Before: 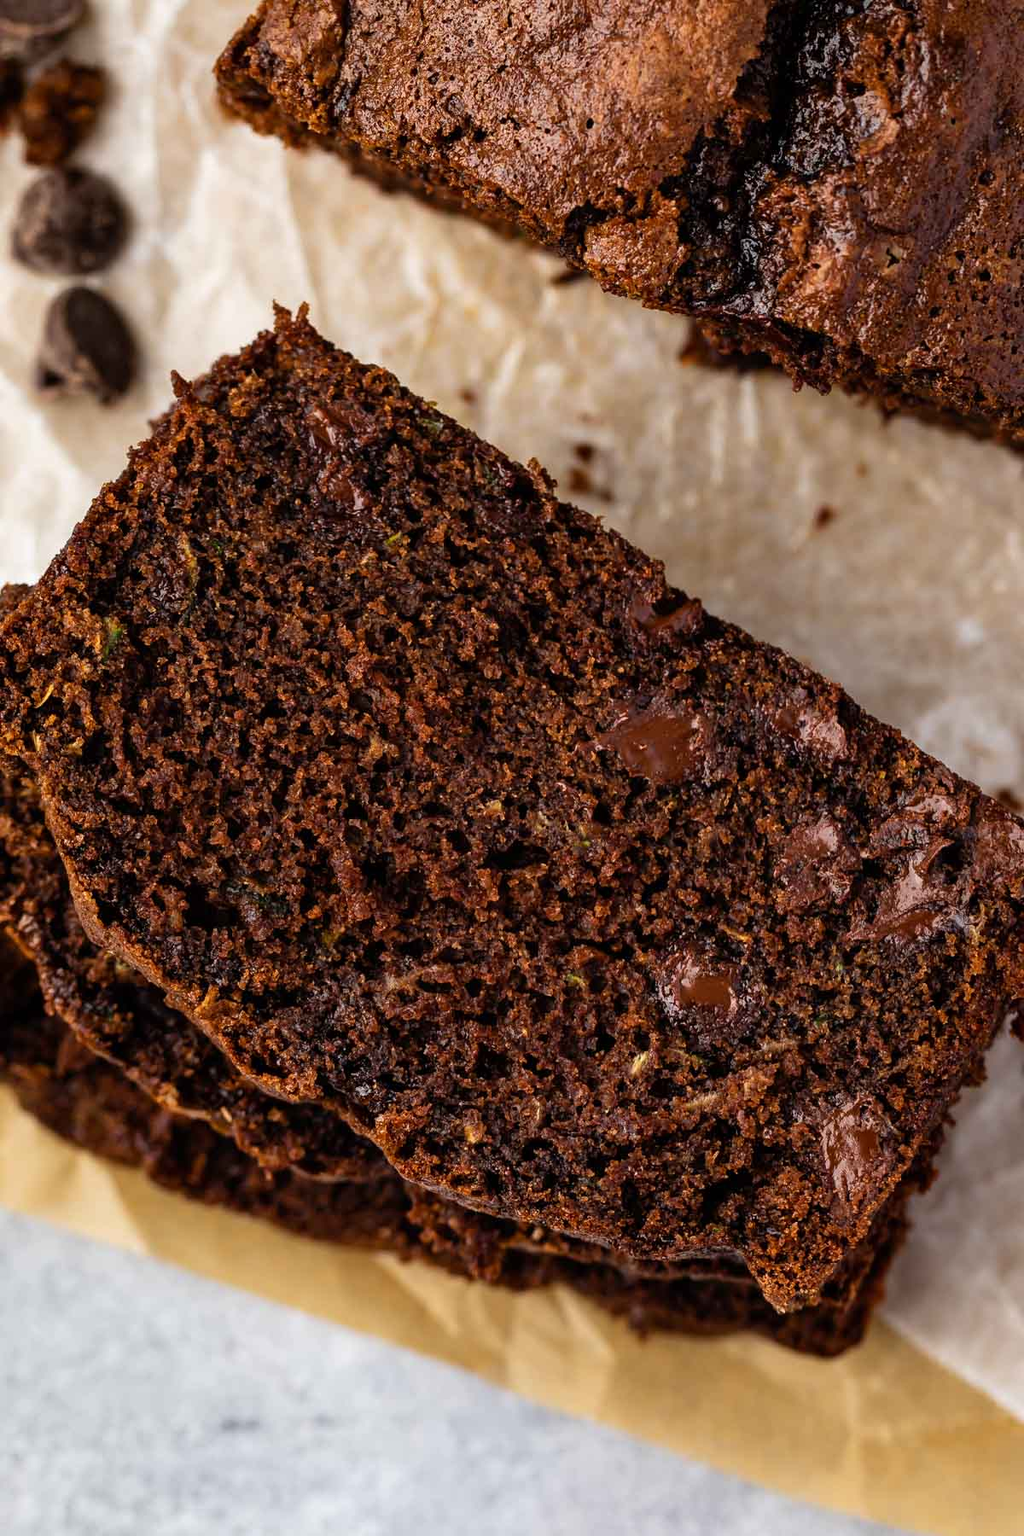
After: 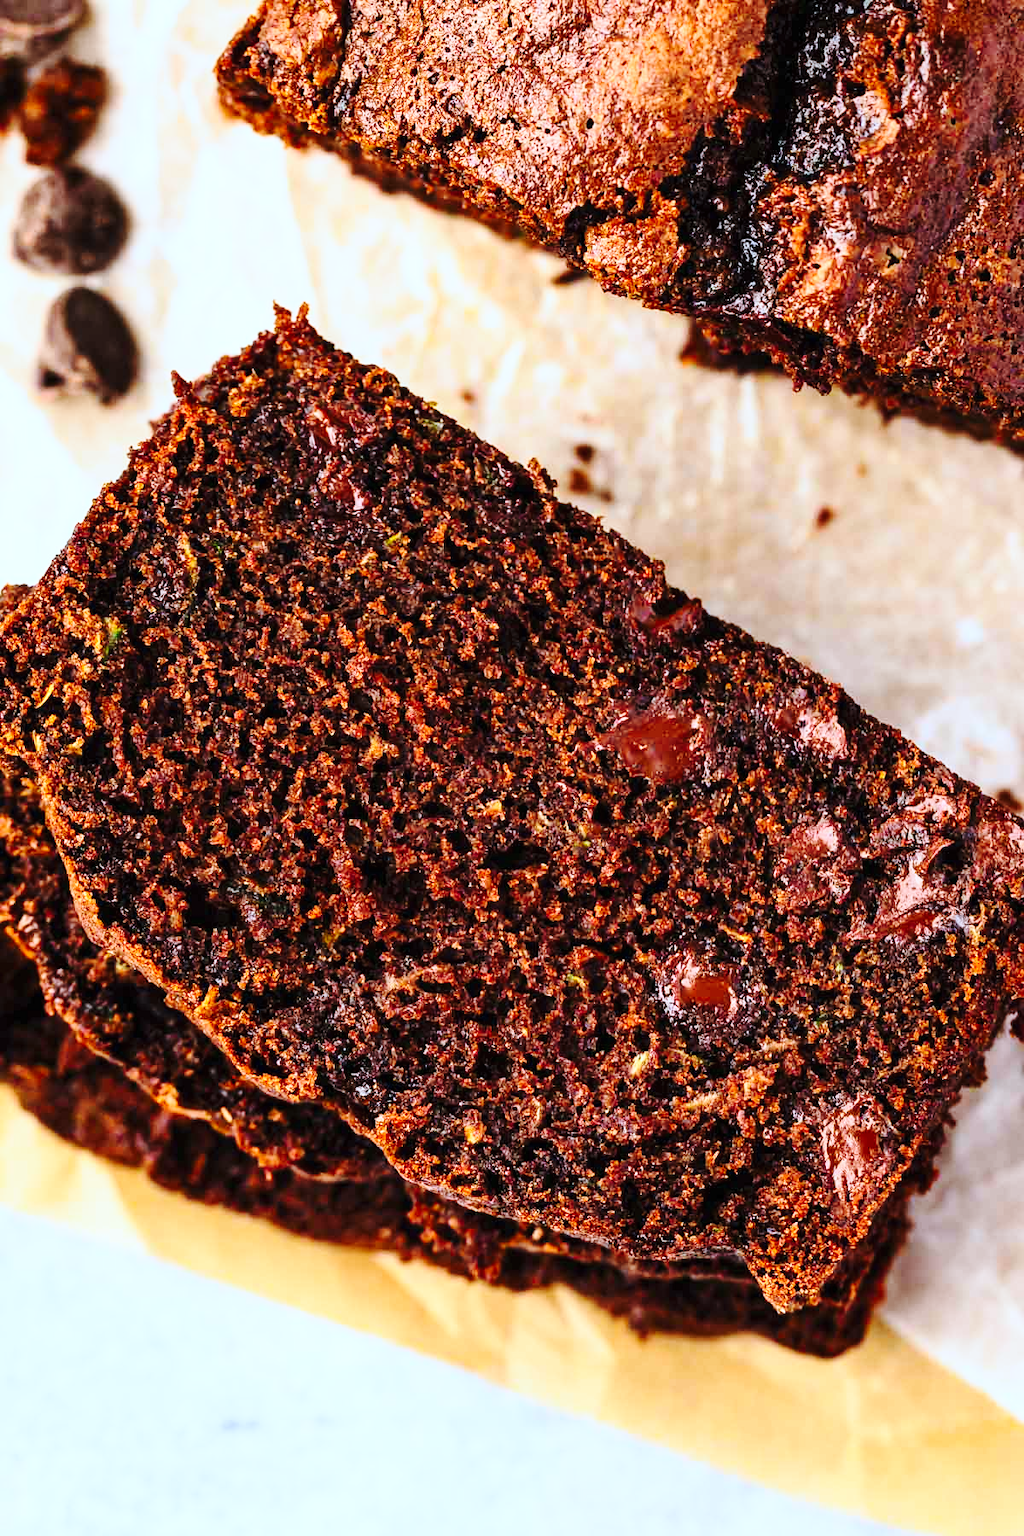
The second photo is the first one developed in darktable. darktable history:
base curve: curves: ch0 [(0, 0) (0.028, 0.03) (0.121, 0.232) (0.46, 0.748) (0.859, 0.968) (1, 1)], preserve colors none
contrast brightness saturation: contrast 0.203, brightness 0.162, saturation 0.226
color correction: highlights a* -4.22, highlights b* -11.13
